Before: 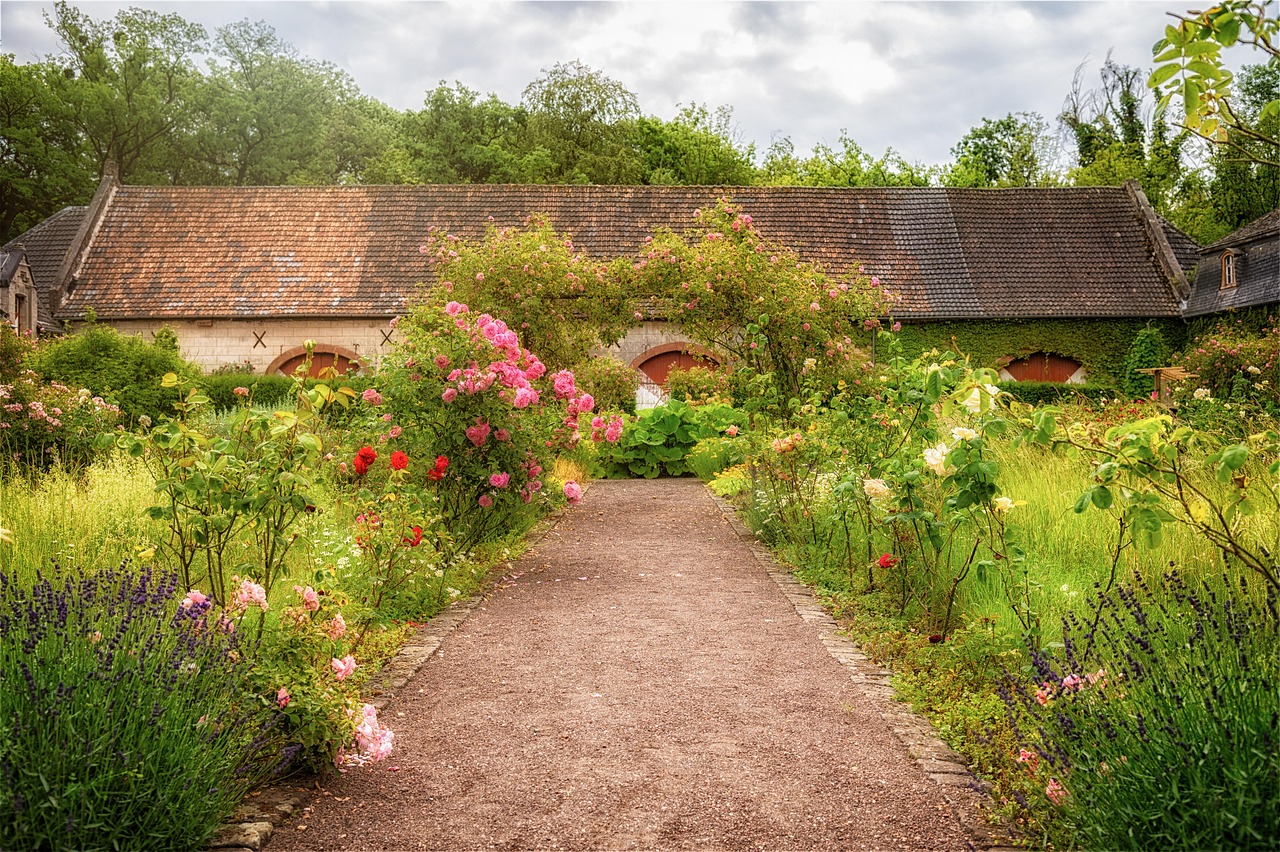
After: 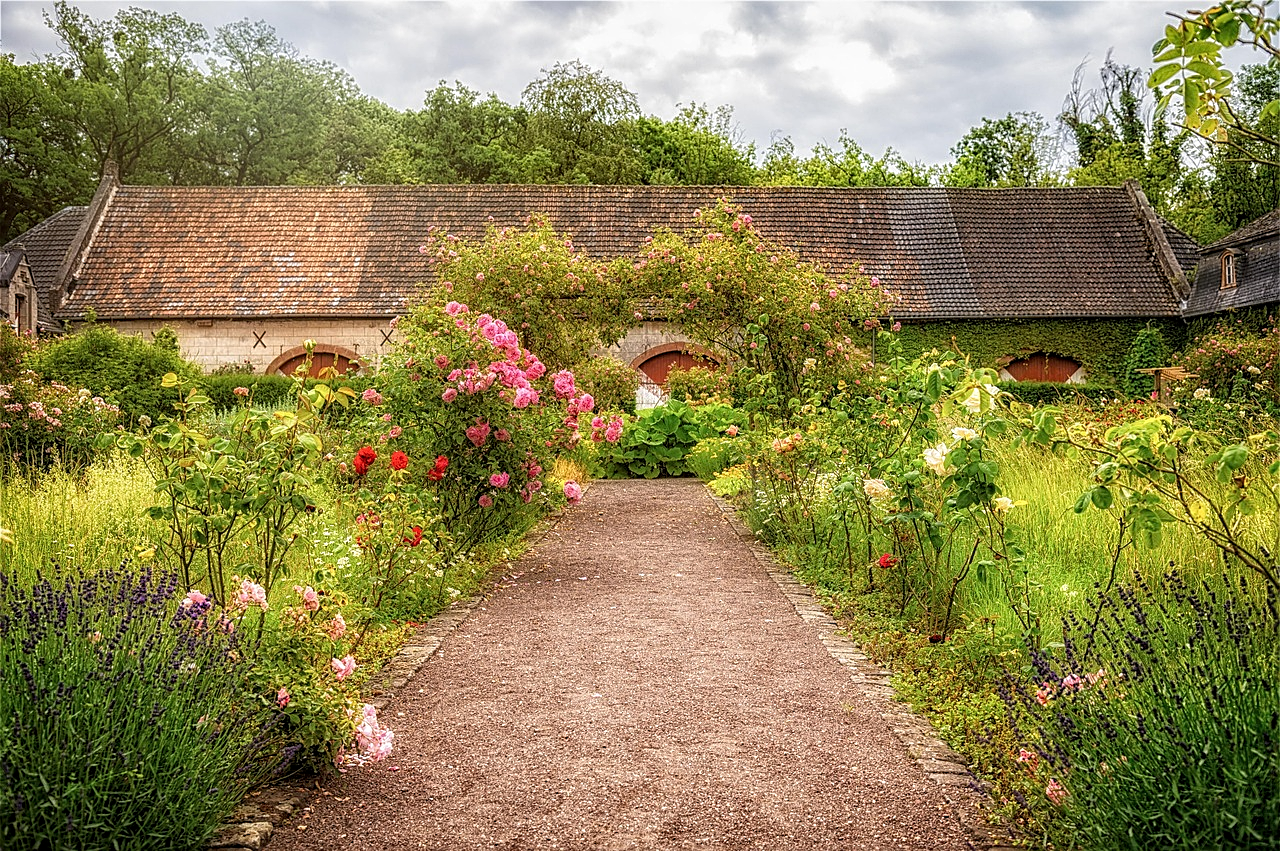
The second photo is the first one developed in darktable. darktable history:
sharpen: on, module defaults
local contrast: on, module defaults
crop: bottom 0.071%
